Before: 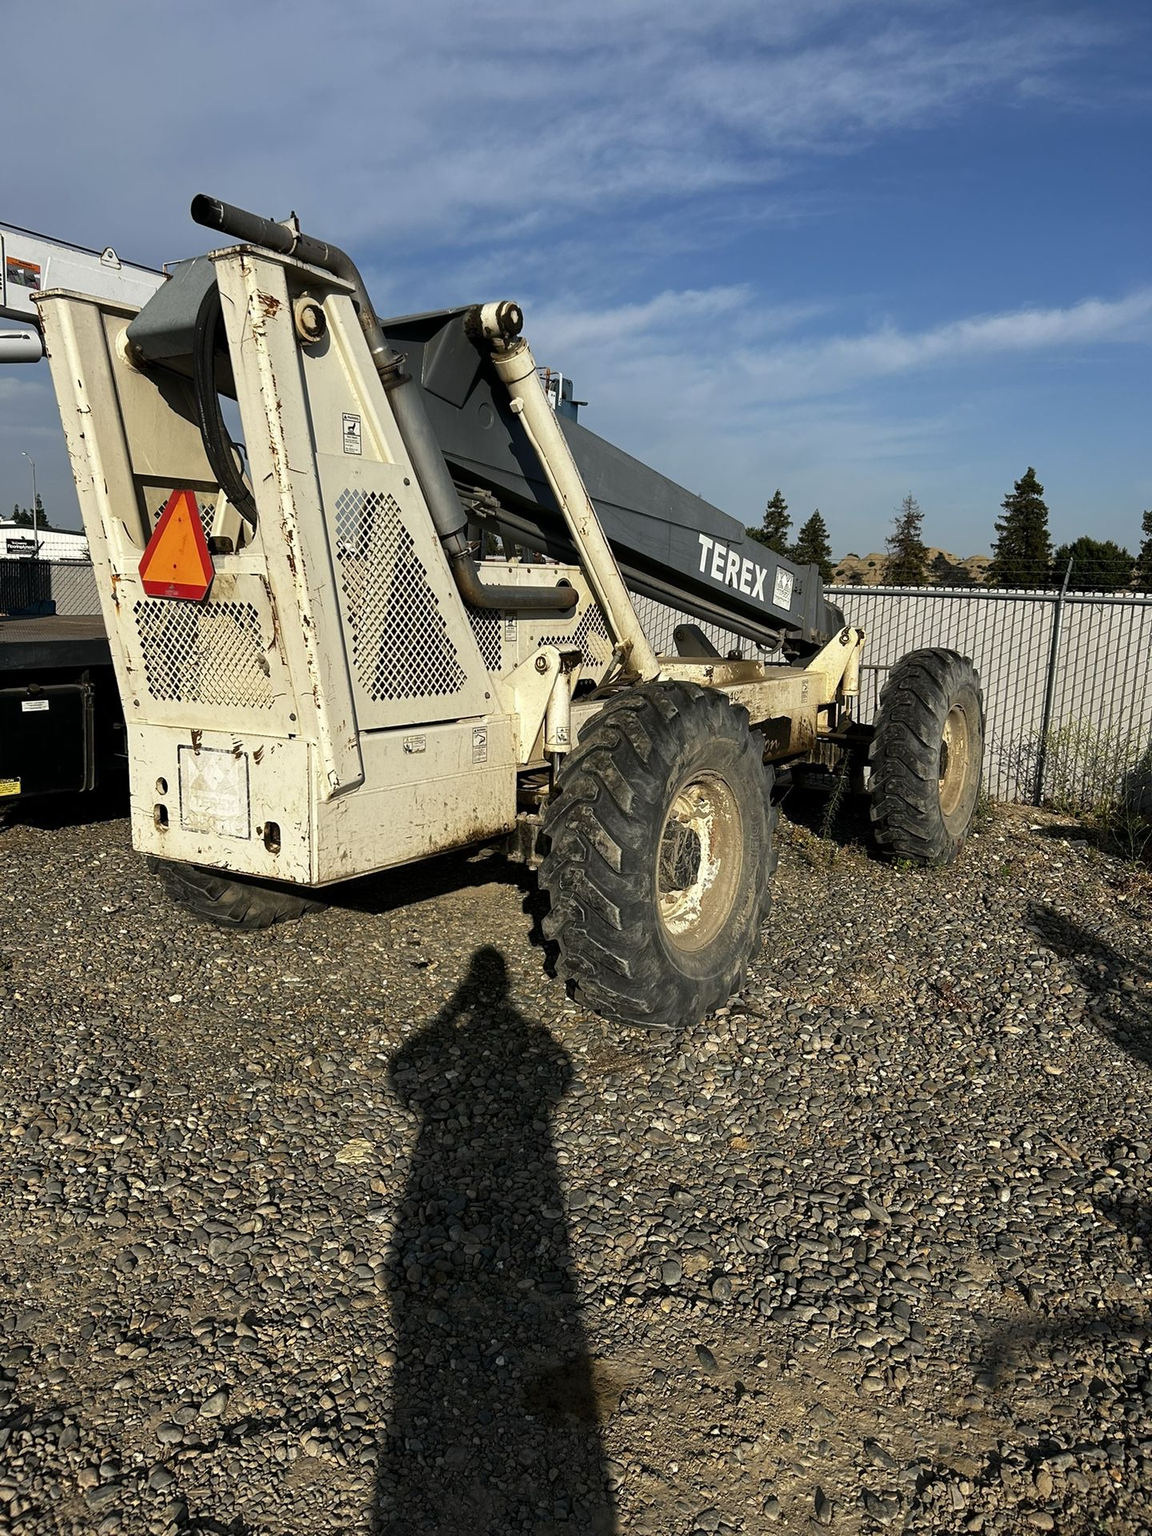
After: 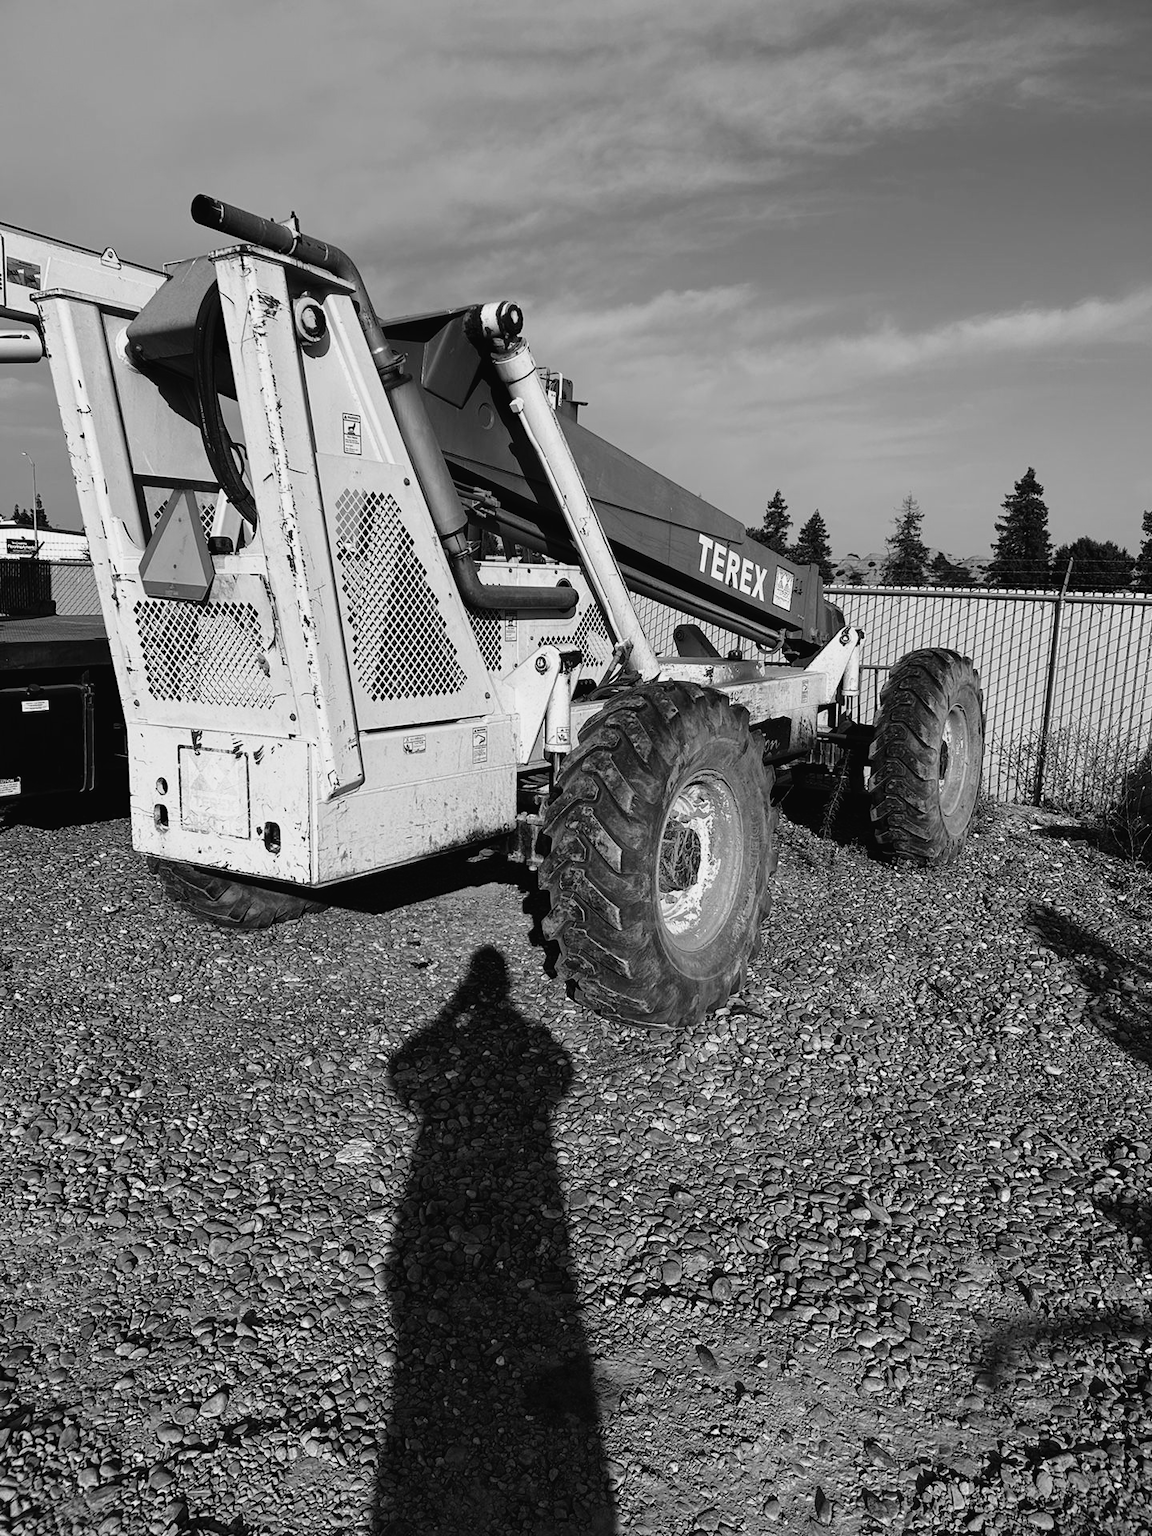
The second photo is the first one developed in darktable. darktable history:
tone curve: curves: ch0 [(0, 0.021) (0.049, 0.044) (0.152, 0.14) (0.328, 0.377) (0.473, 0.543) (0.641, 0.705) (0.85, 0.894) (1, 0.969)]; ch1 [(0, 0) (0.302, 0.331) (0.427, 0.433) (0.472, 0.47) (0.502, 0.503) (0.527, 0.524) (0.564, 0.591) (0.602, 0.632) (0.677, 0.701) (0.859, 0.885) (1, 1)]; ch2 [(0, 0) (0.33, 0.301) (0.447, 0.44) (0.487, 0.496) (0.502, 0.516) (0.535, 0.563) (0.565, 0.6) (0.618, 0.629) (1, 1)], color space Lab, independent channels, preserve colors none
tone equalizer: on, module defaults
exposure: exposure -0.21 EV, compensate highlight preservation false
monochrome: on, module defaults
